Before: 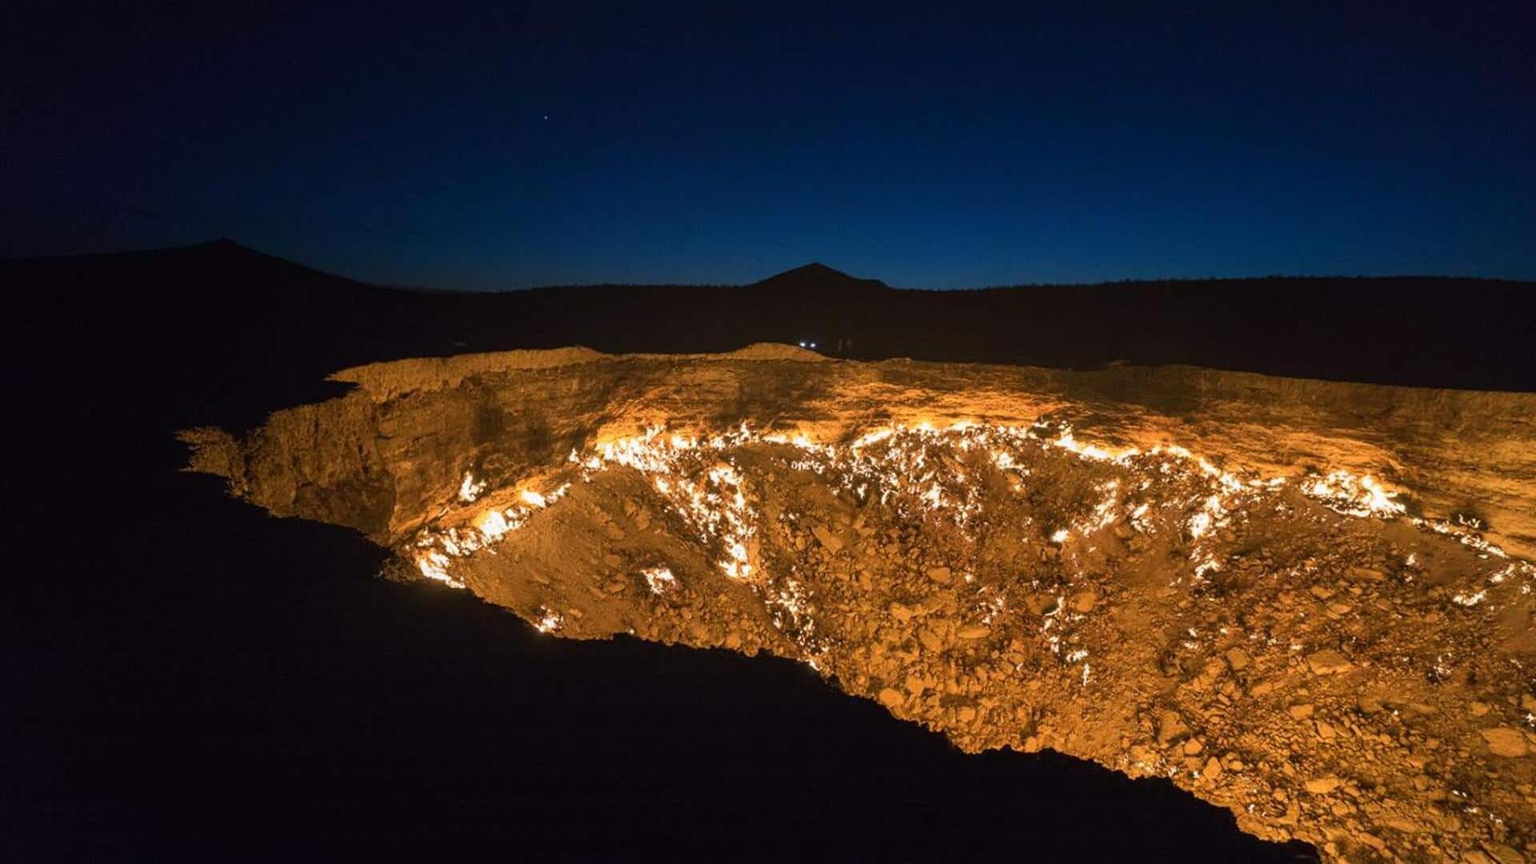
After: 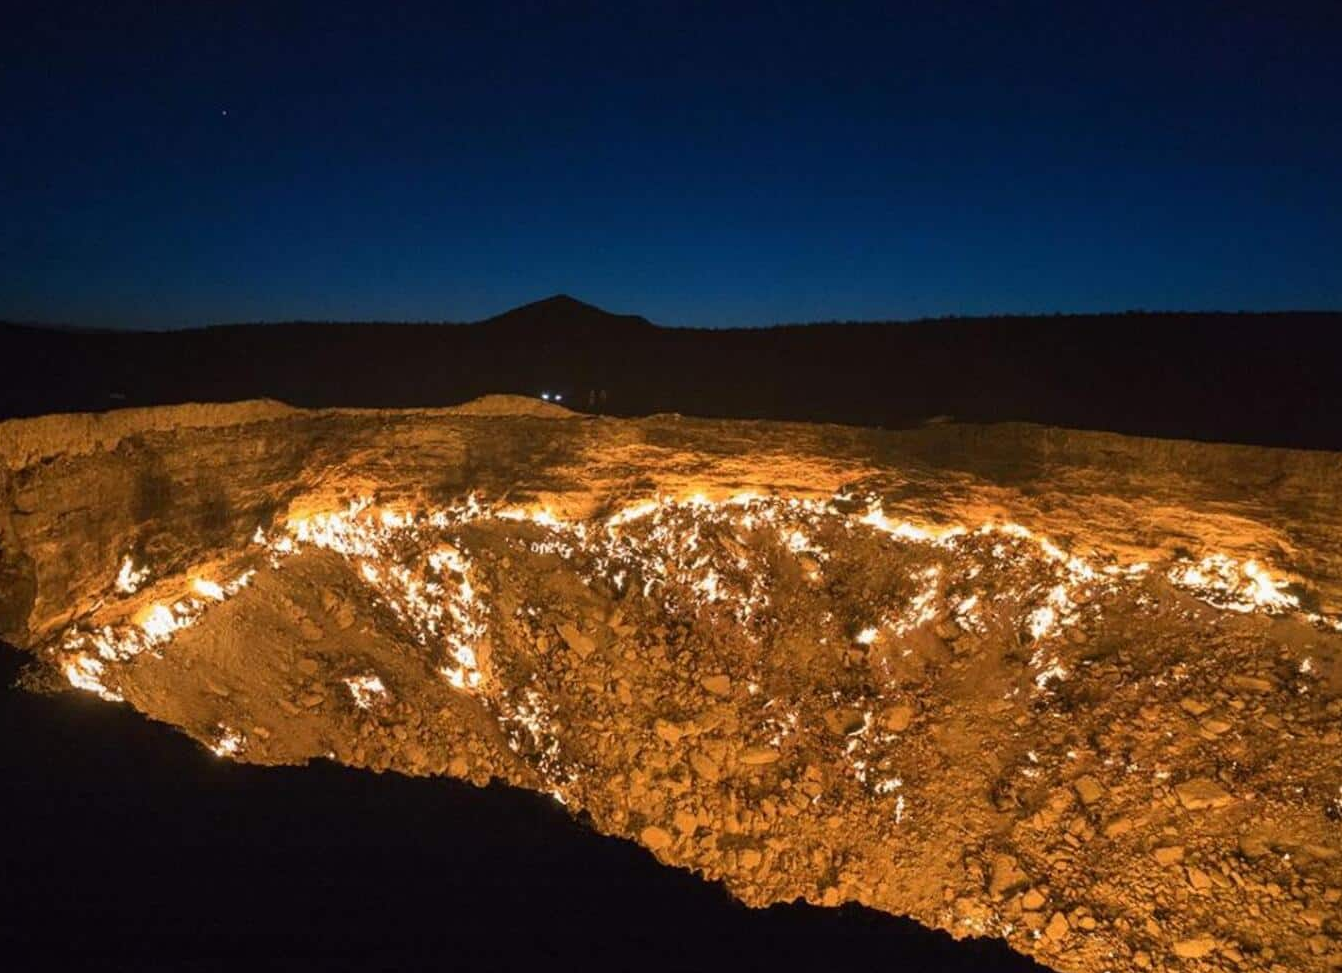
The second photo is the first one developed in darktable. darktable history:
crop and rotate: left 23.856%, top 3.149%, right 6.243%, bottom 6.723%
